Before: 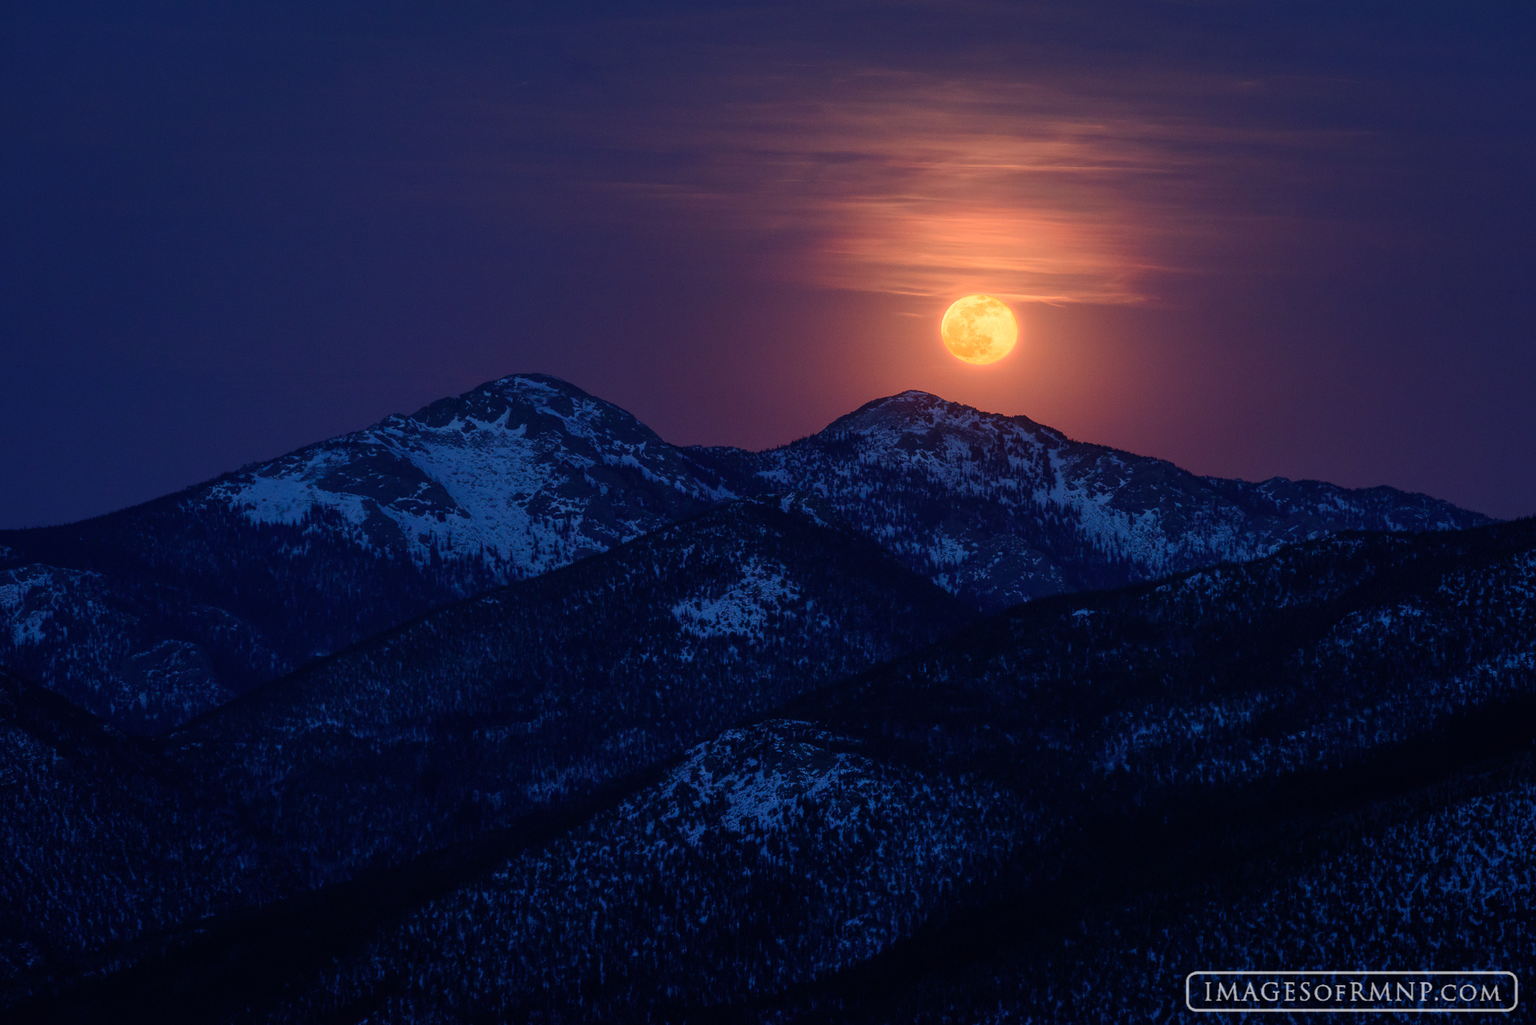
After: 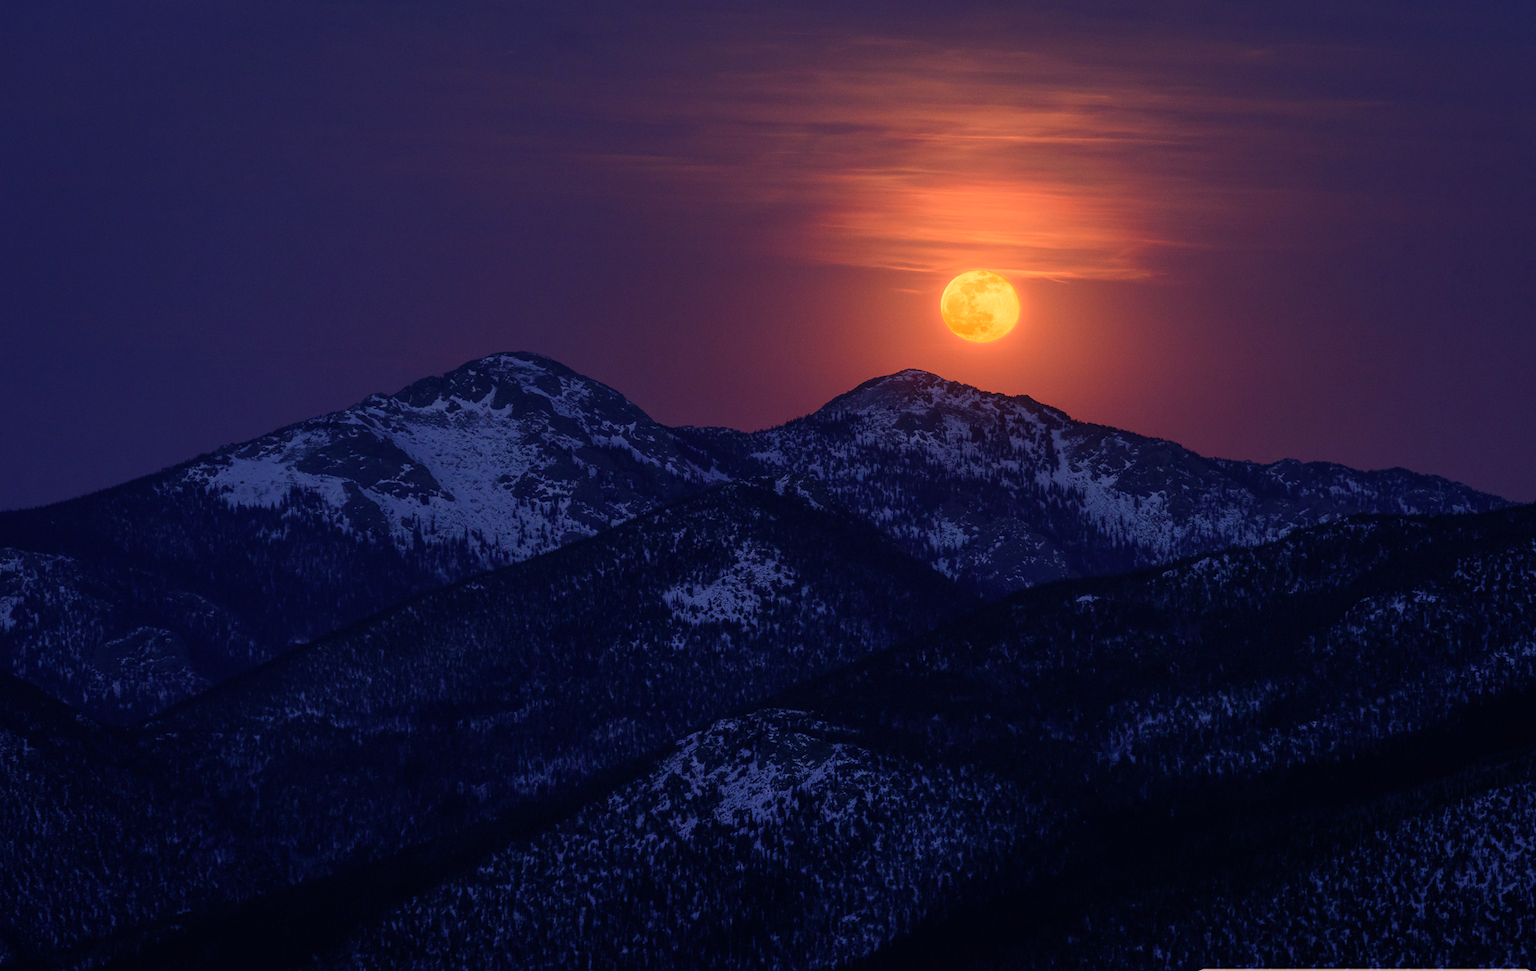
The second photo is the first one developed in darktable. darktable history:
crop: left 1.964%, top 3.251%, right 1.122%, bottom 4.933%
color correction: highlights a* 17.88, highlights b* 18.79
